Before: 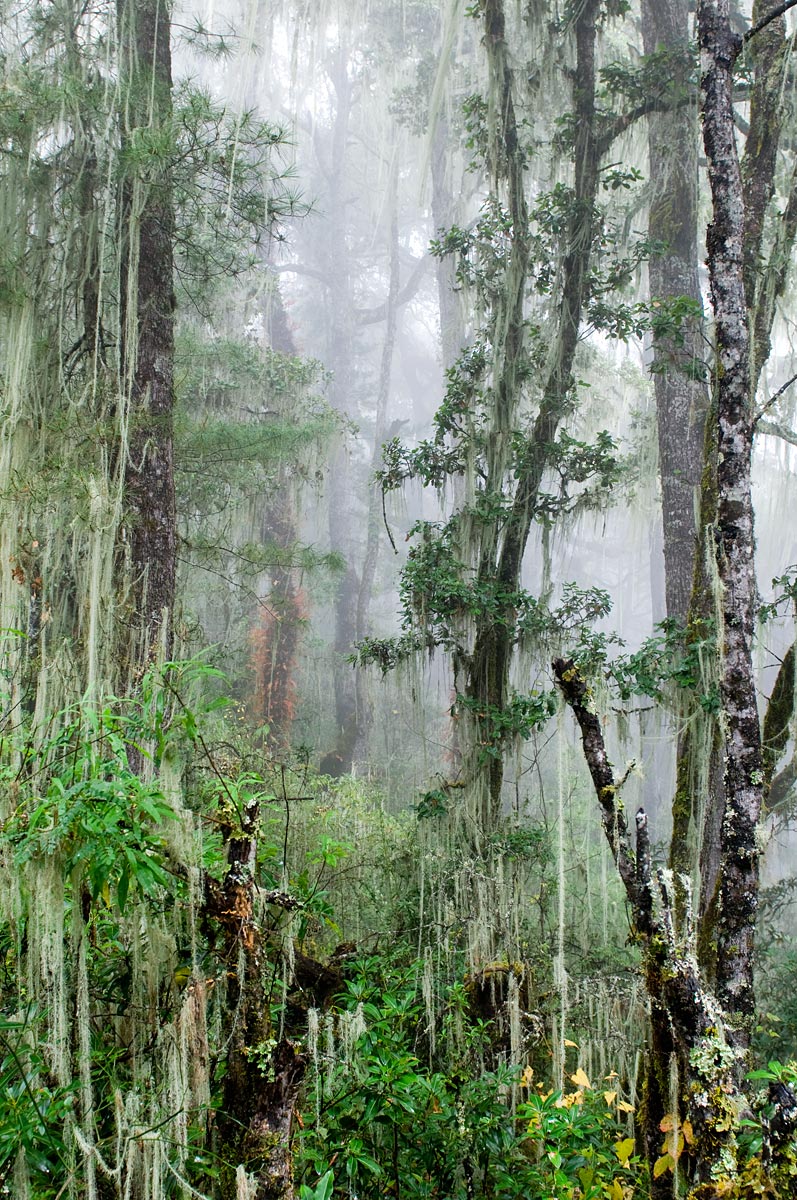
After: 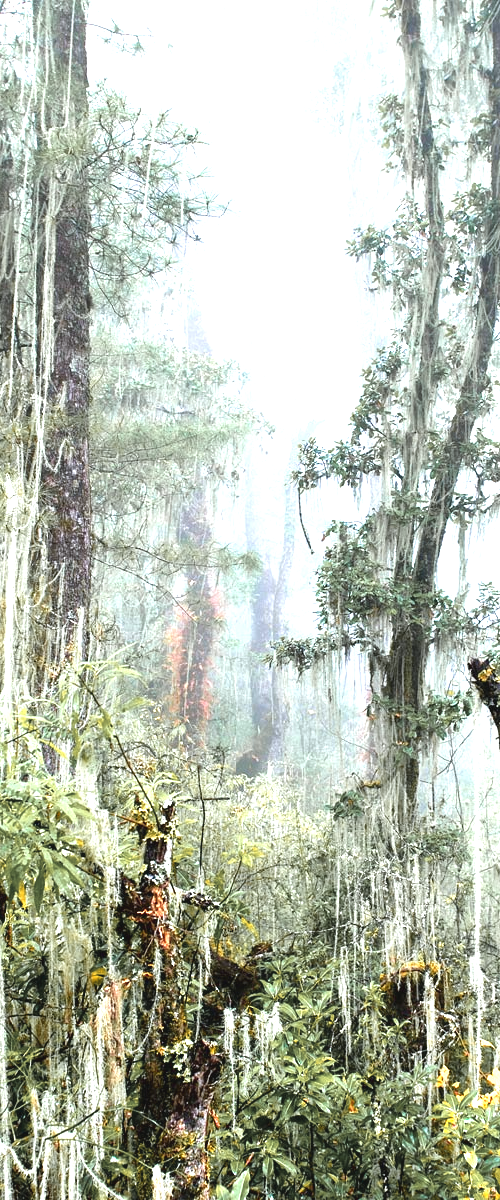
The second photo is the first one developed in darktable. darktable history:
crop: left 10.644%, right 26.528%
exposure: black level correction -0.002, exposure 1.35 EV, compensate highlight preservation false
color zones: curves: ch1 [(0.263, 0.53) (0.376, 0.287) (0.487, 0.512) (0.748, 0.547) (1, 0.513)]; ch2 [(0.262, 0.45) (0.751, 0.477)], mix 31.98%
white balance: red 0.98, blue 1.034
